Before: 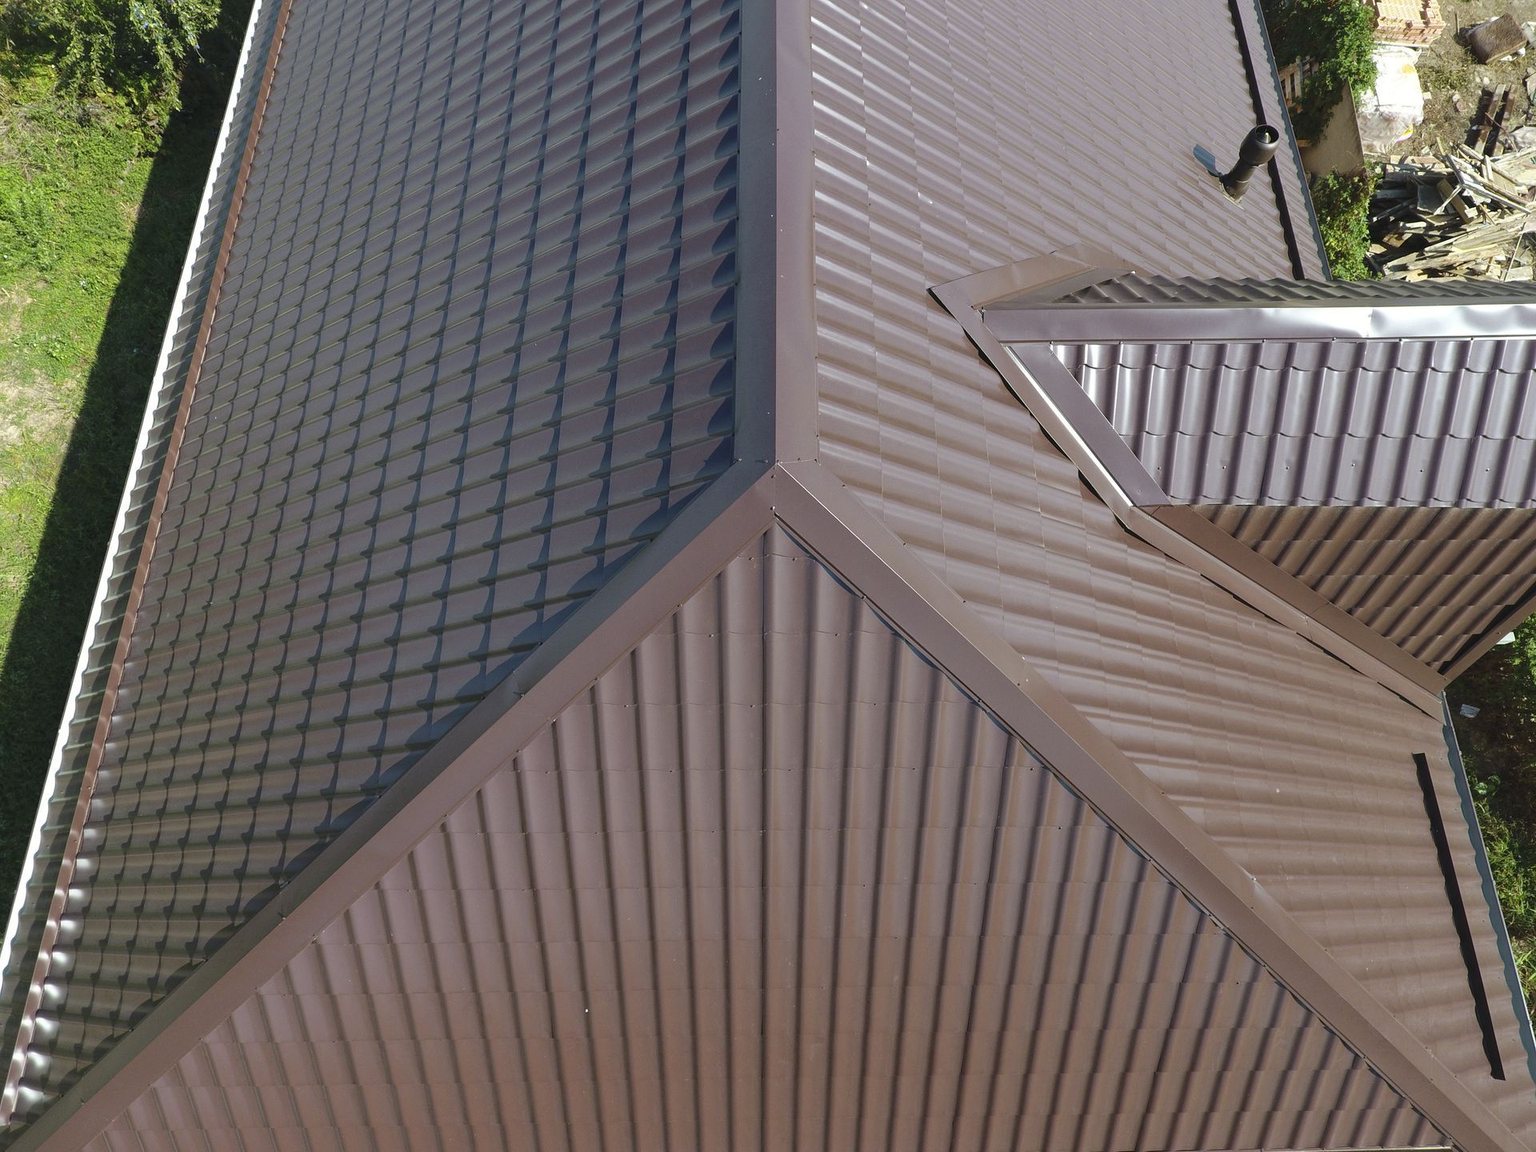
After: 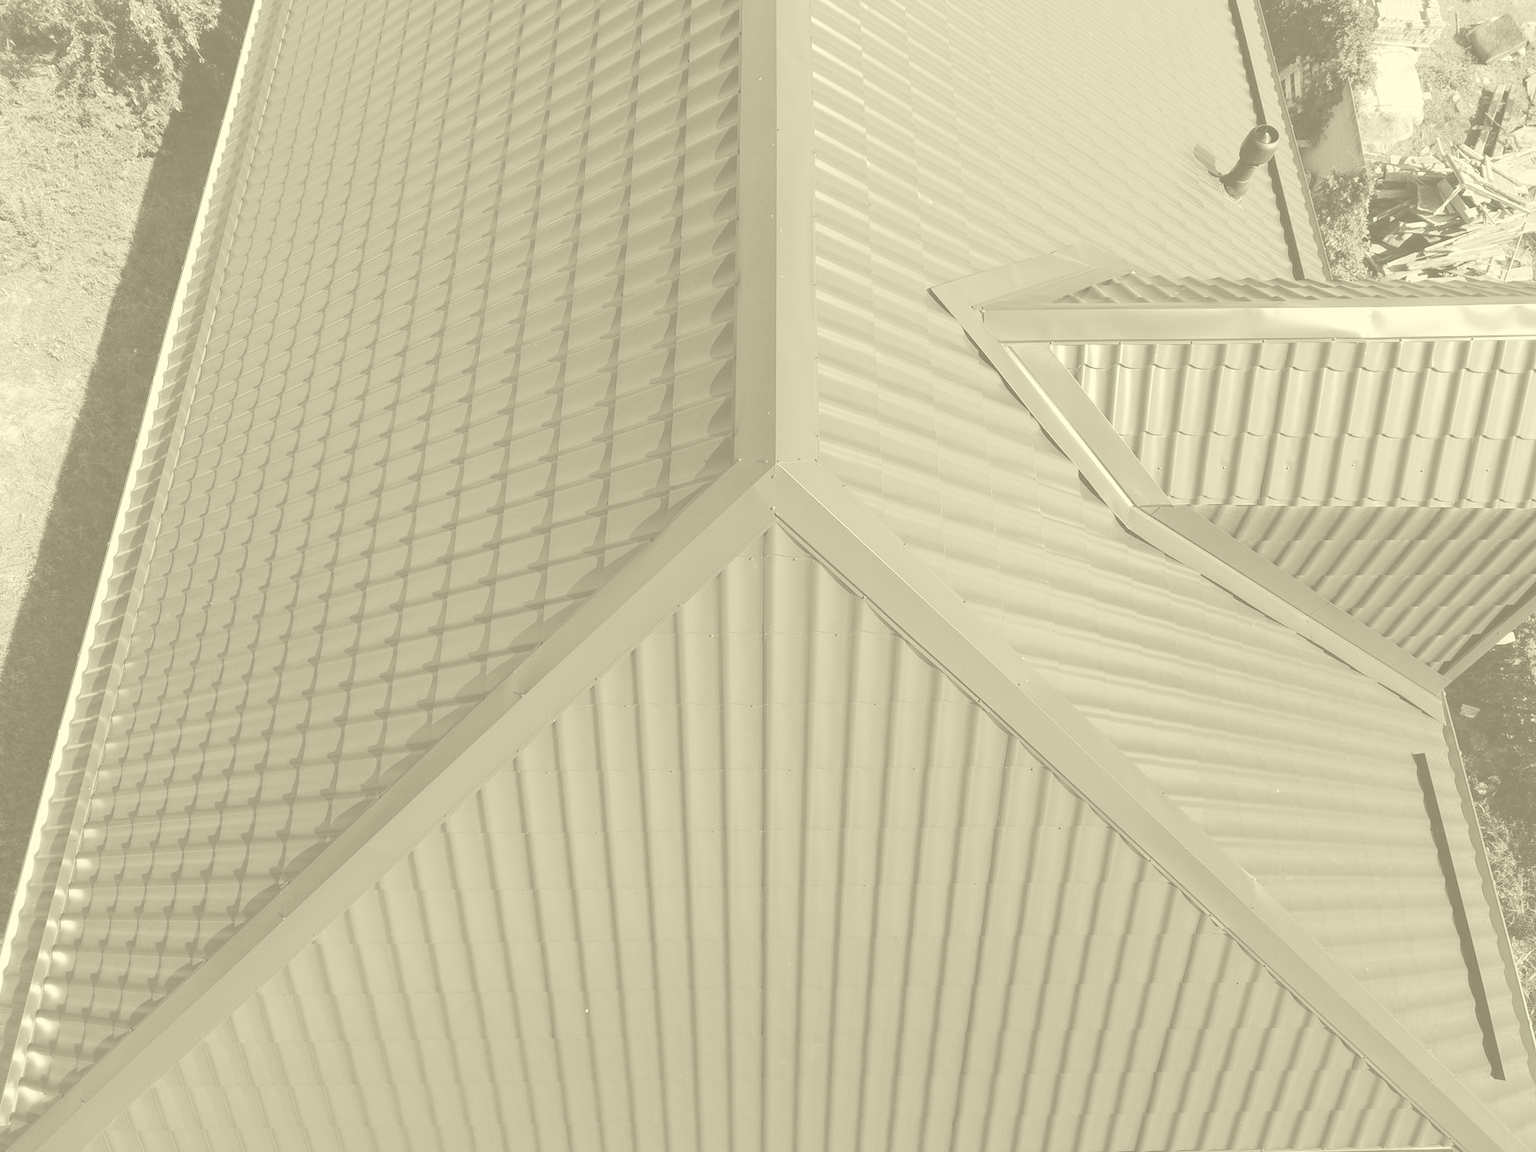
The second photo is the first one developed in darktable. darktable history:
filmic rgb: black relative exposure -7.65 EV, white relative exposure 4.56 EV, hardness 3.61
colorize: hue 43.2°, saturation 40%, version 1
